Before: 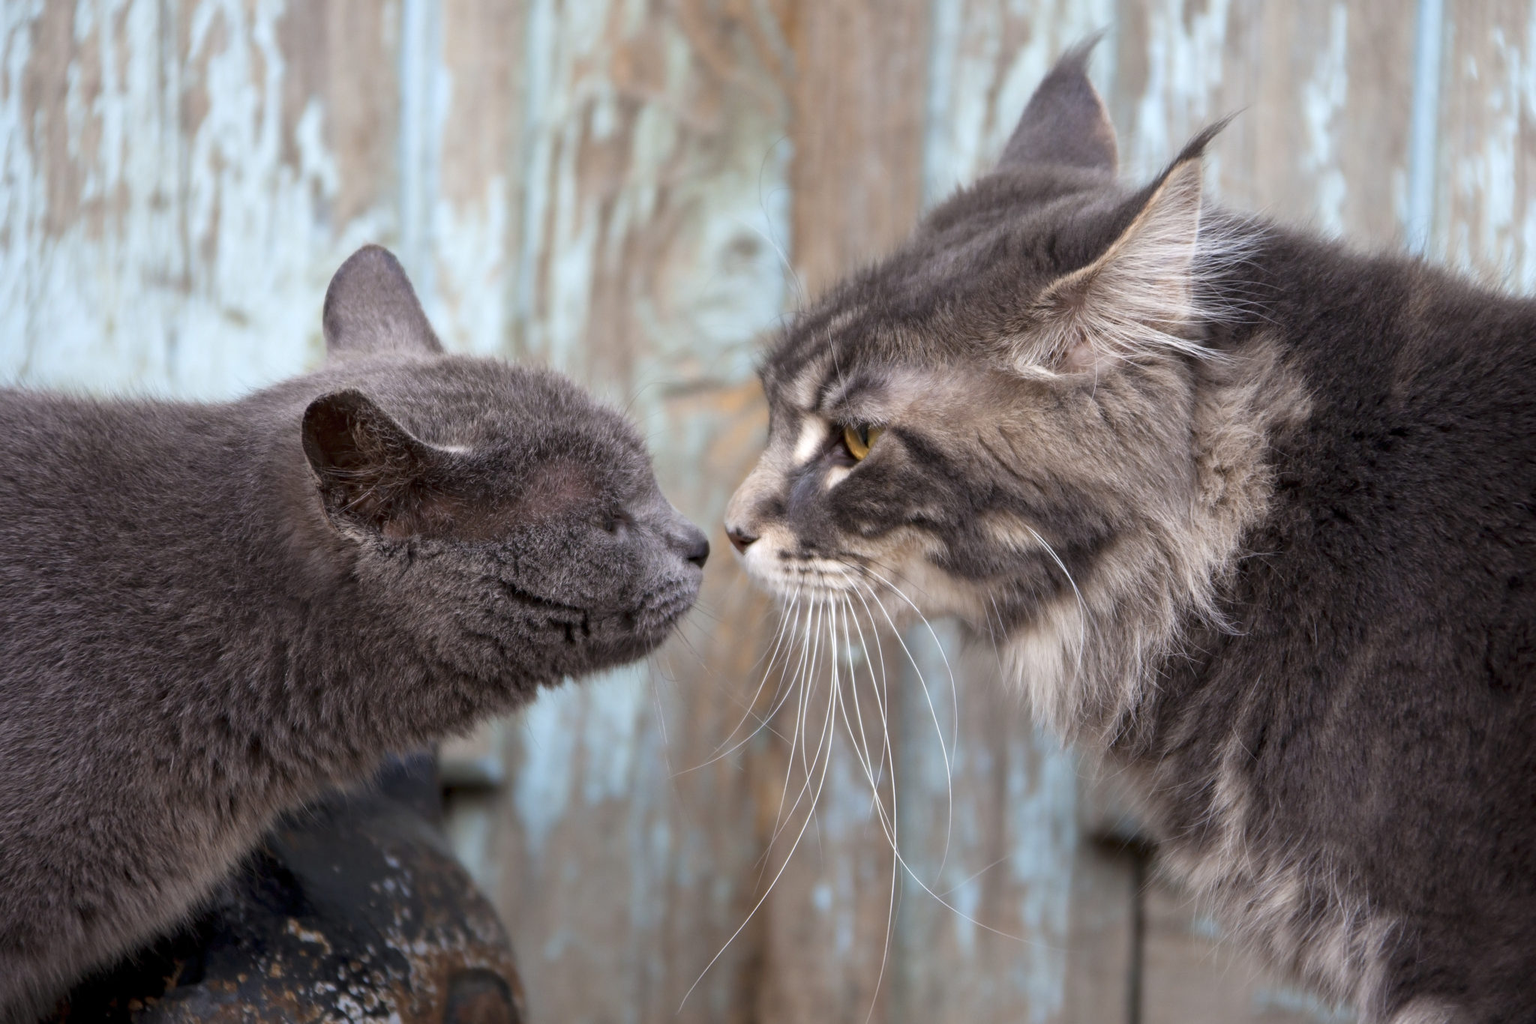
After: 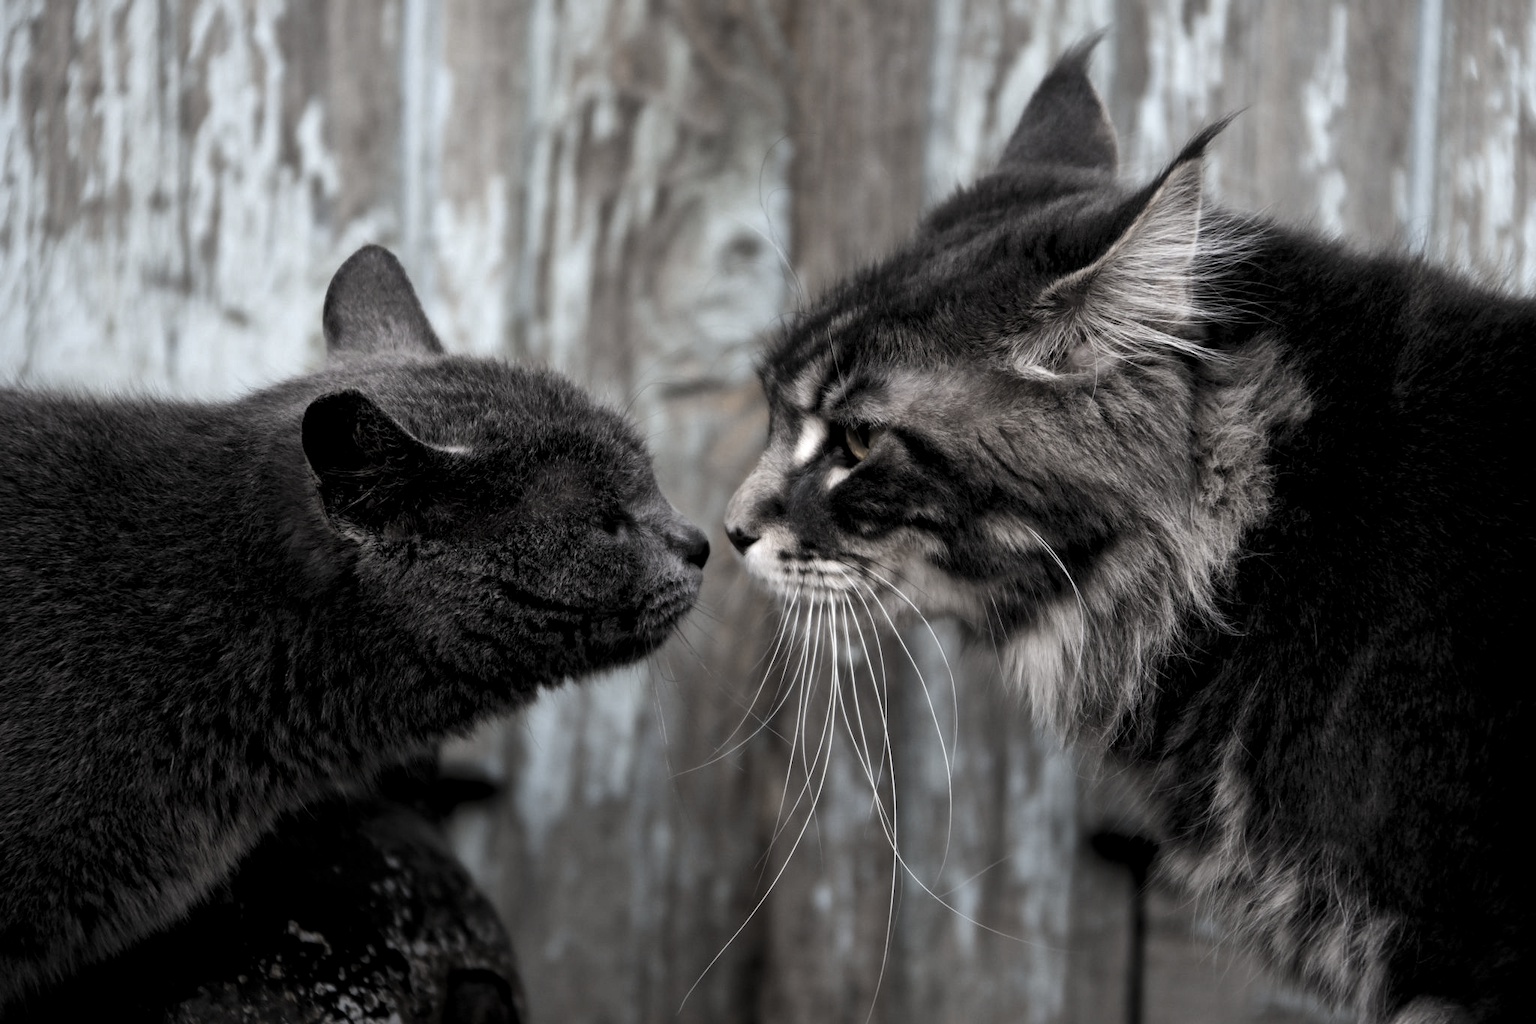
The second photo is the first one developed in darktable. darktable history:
levels: mode automatic, black 8.58%, gray 59.42%, levels [0, 0.445, 1]
exposure: compensate highlight preservation false
contrast brightness saturation: brightness 0.18, saturation -0.5
local contrast: mode bilateral grid, contrast 20, coarseness 50, detail 120%, midtone range 0.2
